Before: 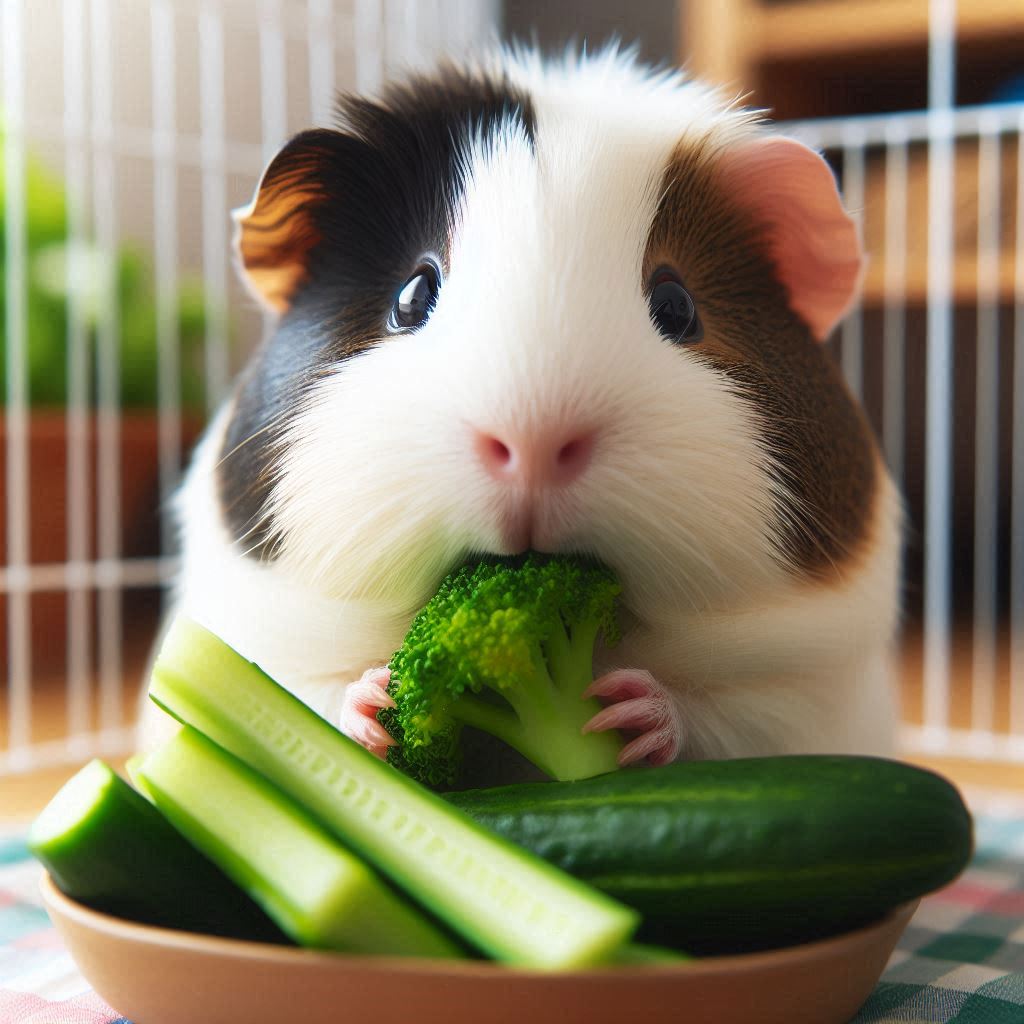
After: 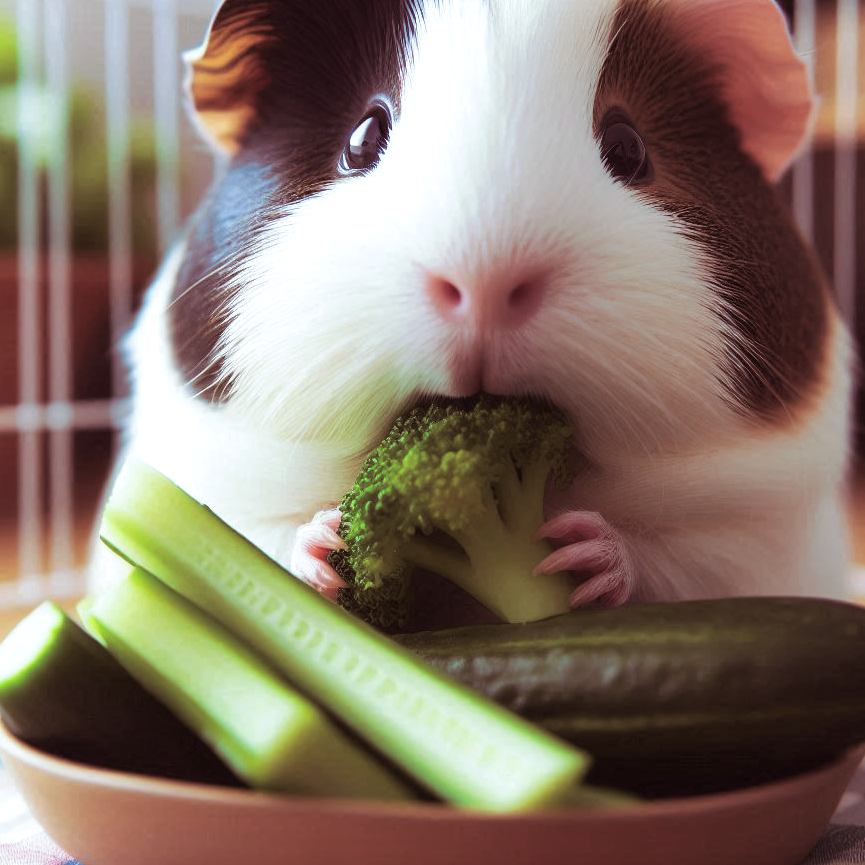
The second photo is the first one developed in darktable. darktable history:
crop and rotate: left 4.842%, top 15.51%, right 10.668%
split-toning: on, module defaults
color calibration: x 0.372, y 0.386, temperature 4283.97 K
